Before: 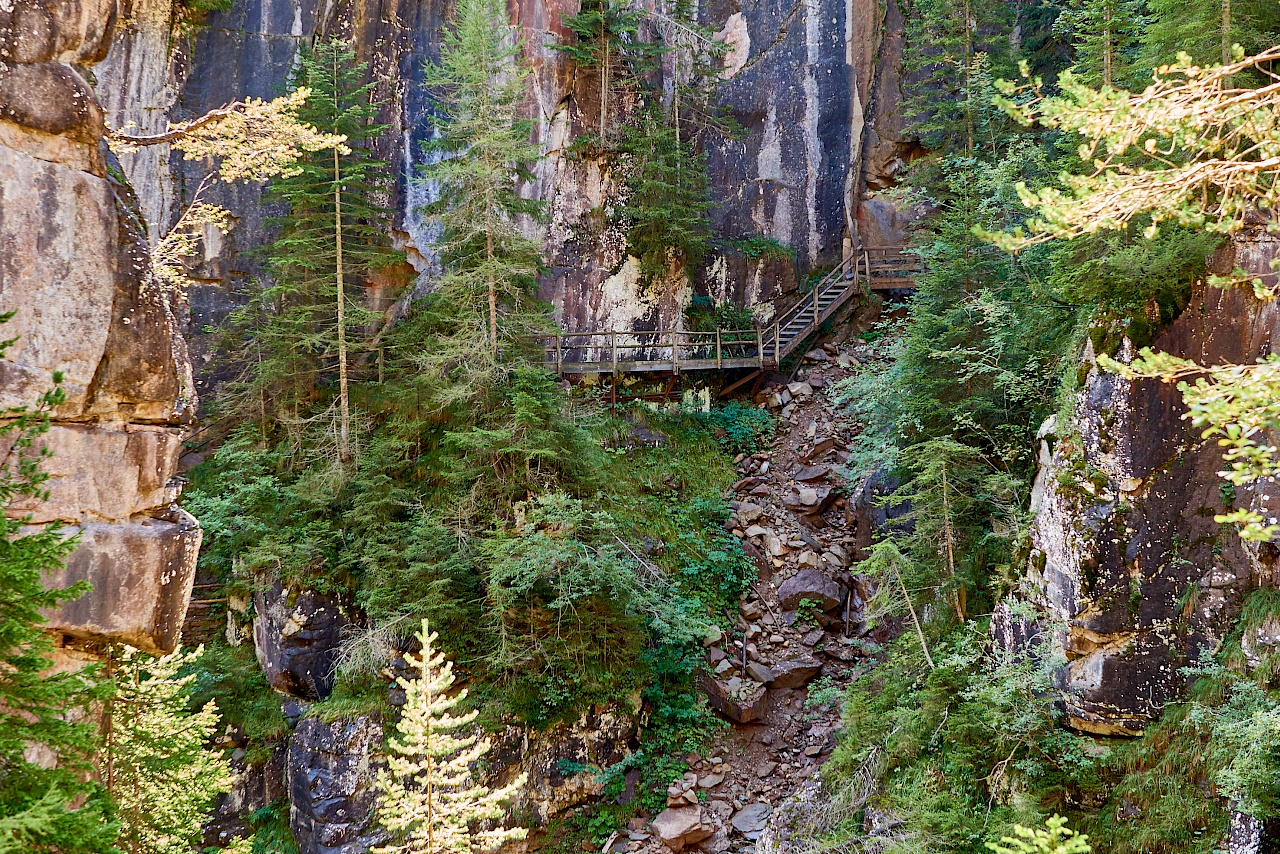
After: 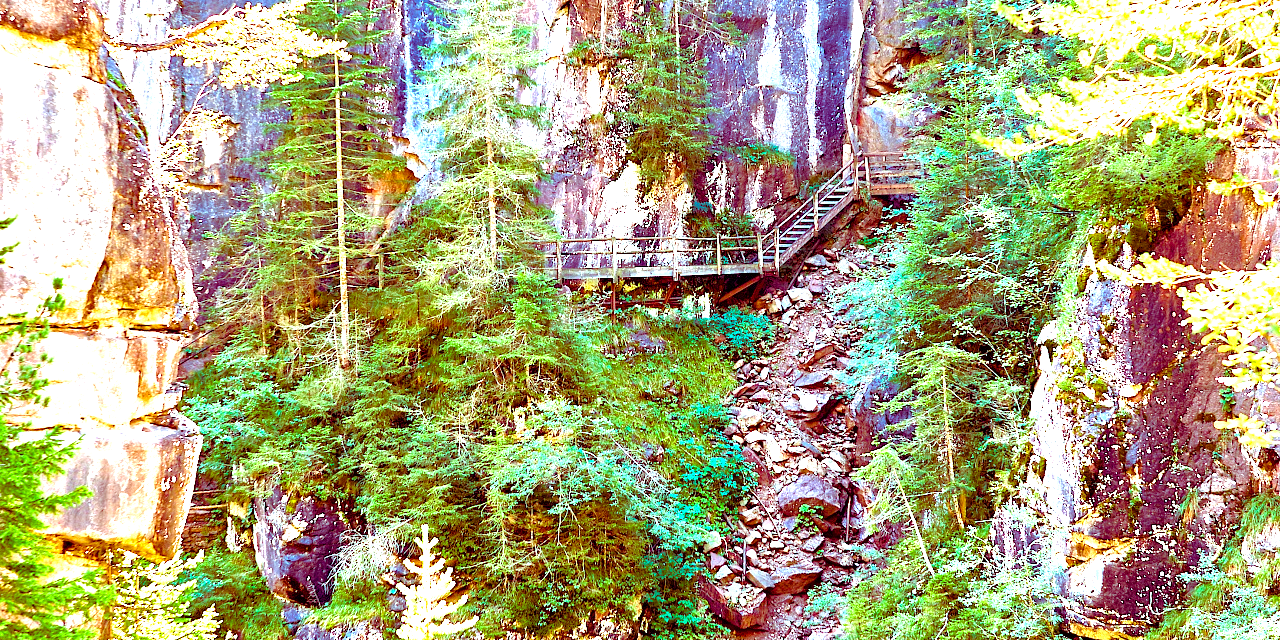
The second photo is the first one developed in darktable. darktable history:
color balance rgb: shadows lift › luminance -18.732%, shadows lift › chroma 35.329%, perceptual saturation grading › global saturation 31.32%
exposure: exposure 2.028 EV, compensate highlight preservation false
crop: top 11.032%, bottom 13.958%
color correction: highlights a* -10.24, highlights b* -10.47
